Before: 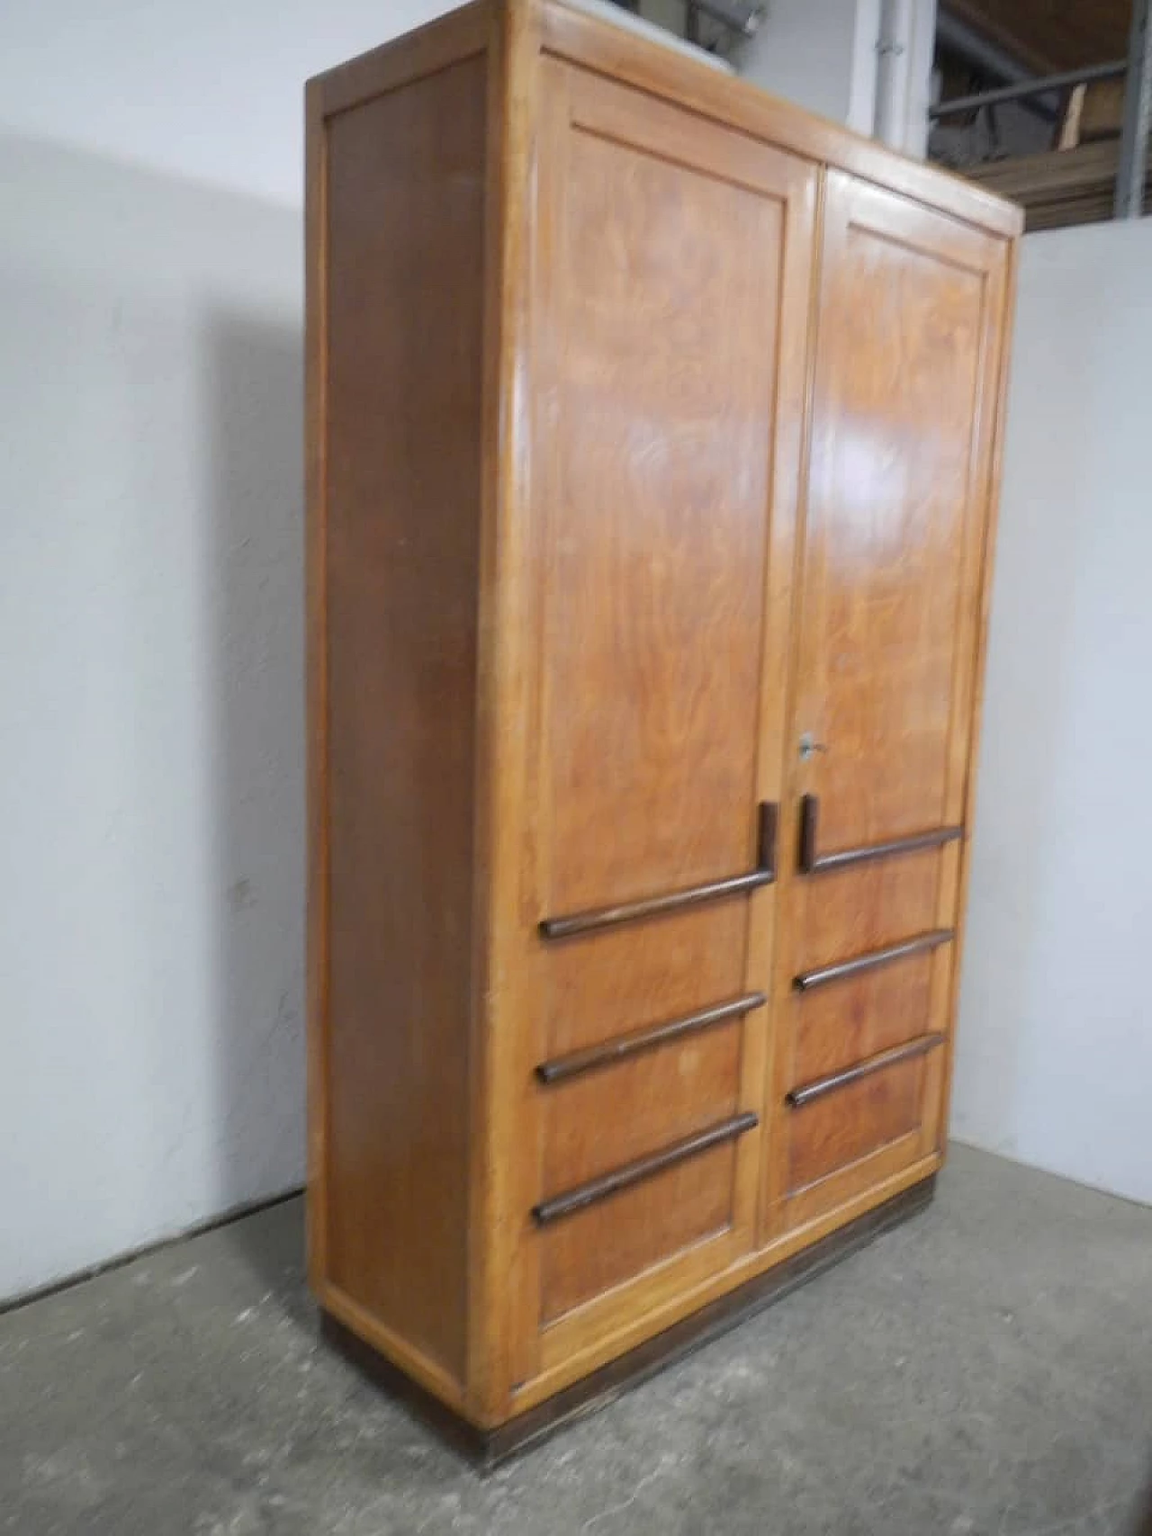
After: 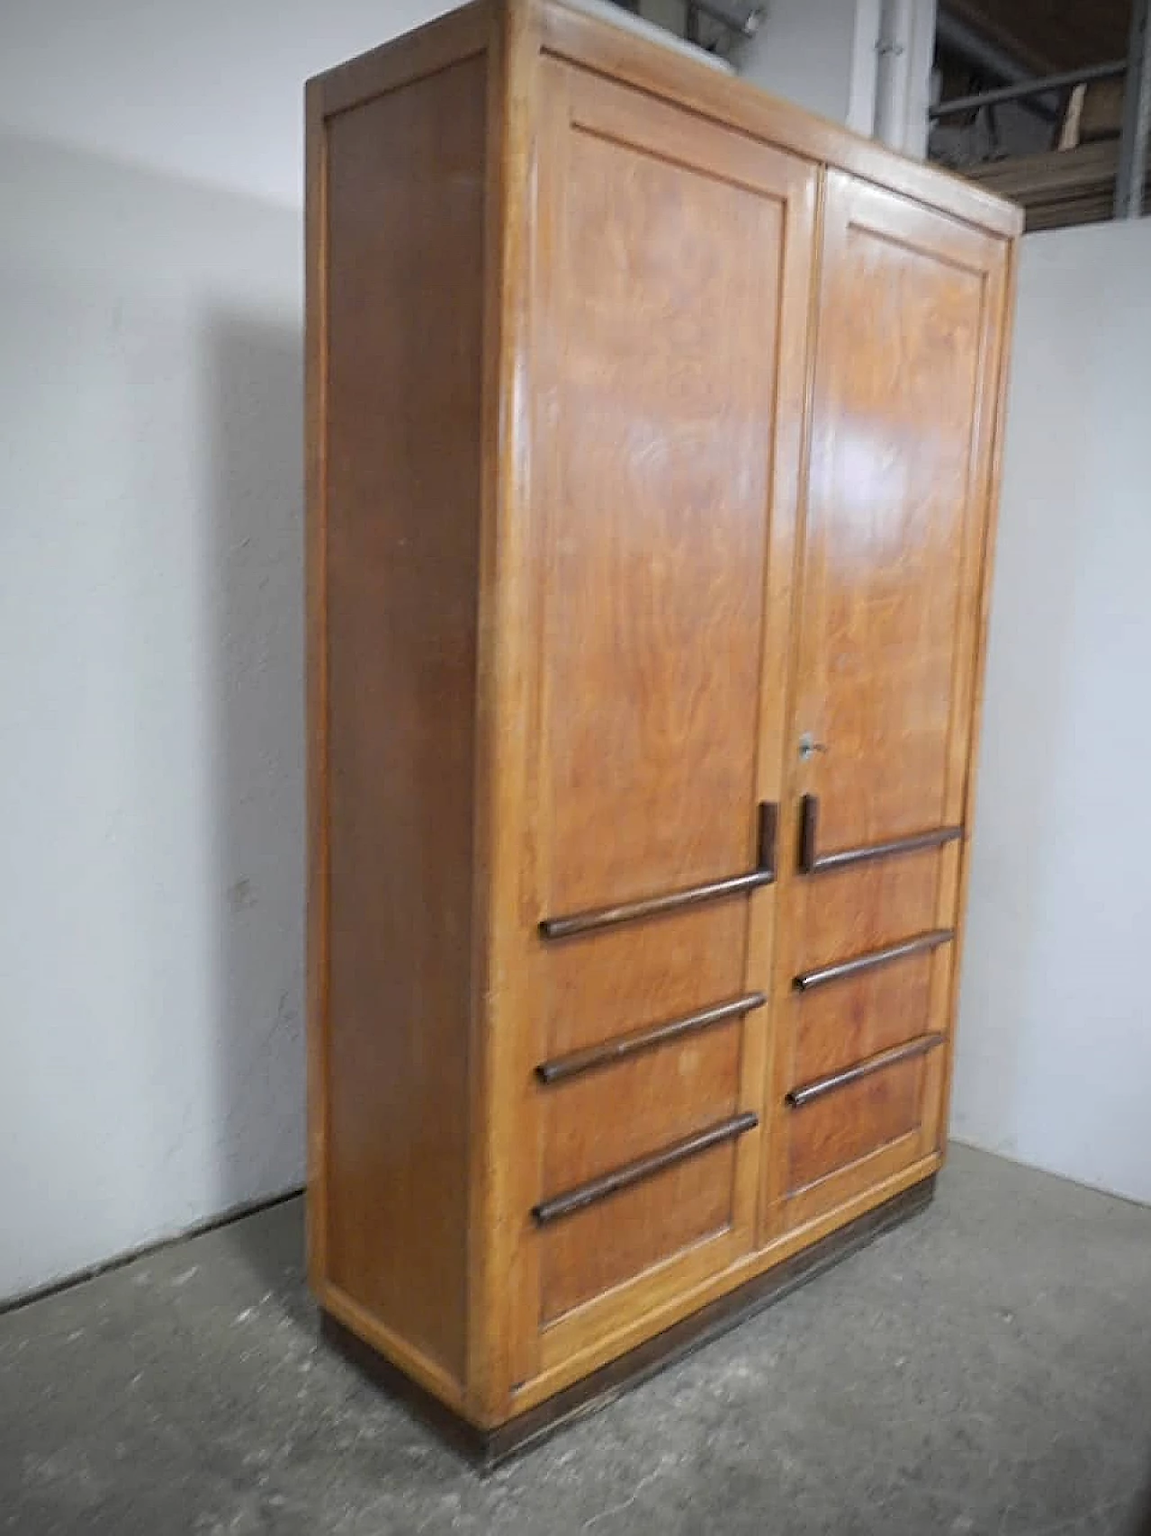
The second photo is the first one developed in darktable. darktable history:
sharpen: radius 3.947
vignetting: brightness -0.515, saturation -0.514
exposure: compensate exposure bias true, compensate highlight preservation false
